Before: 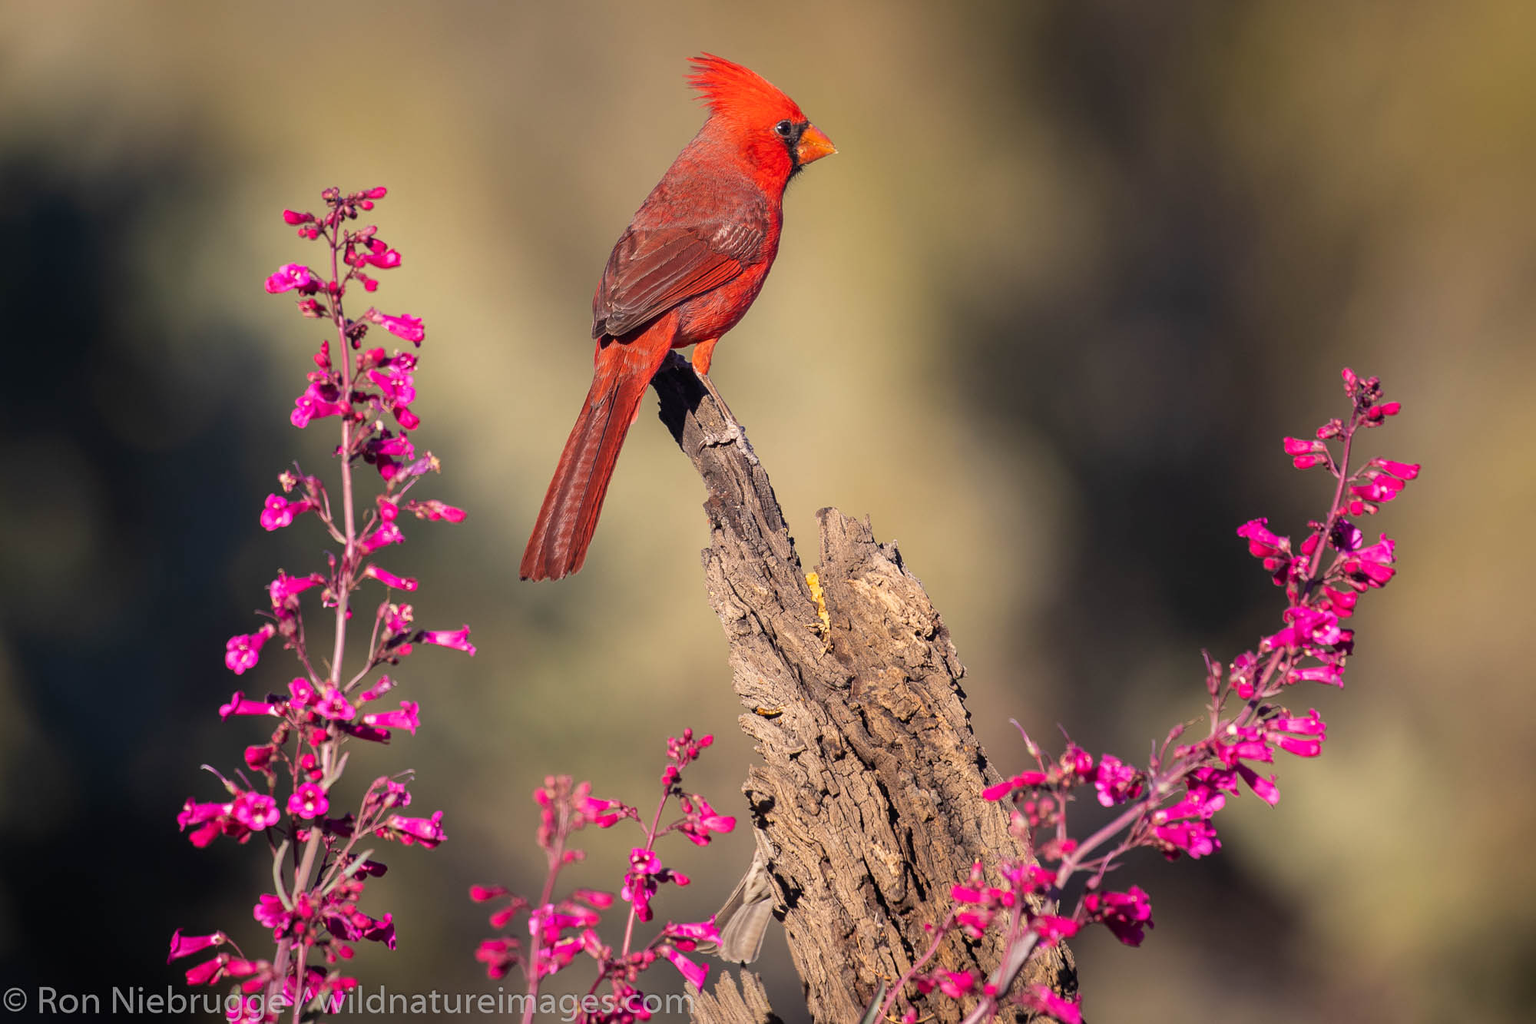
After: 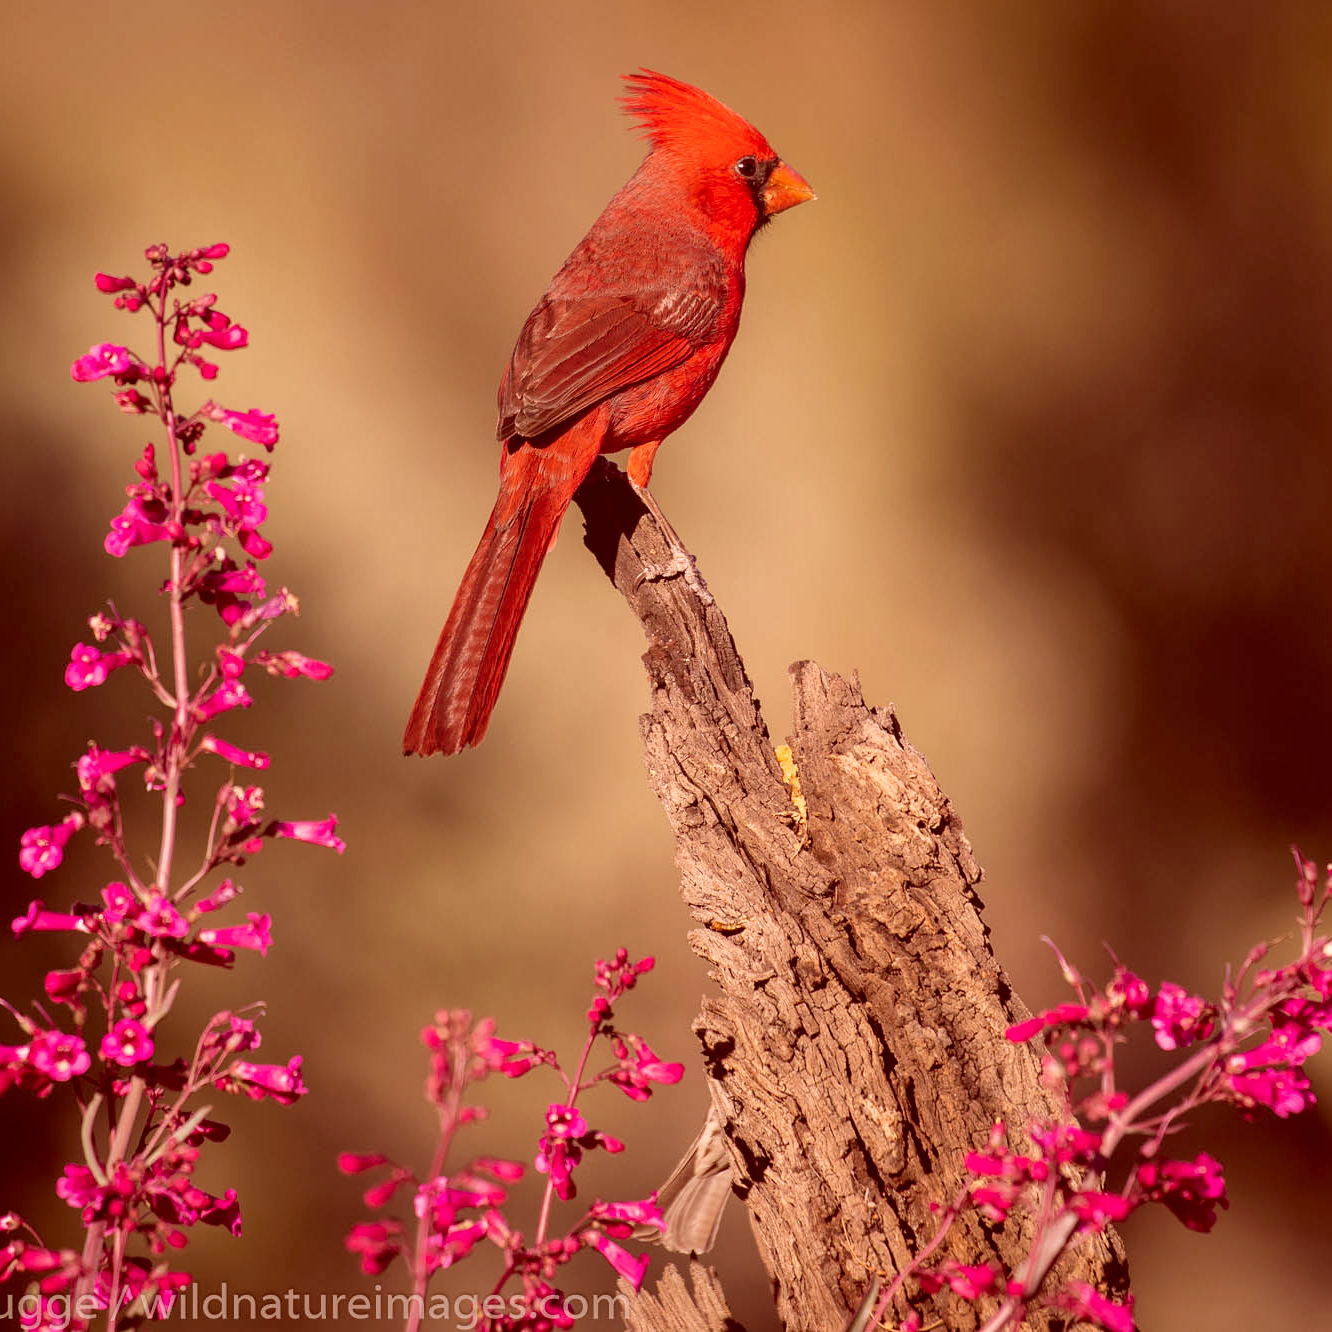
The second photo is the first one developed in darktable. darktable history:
crop and rotate: left 13.733%, right 19.655%
color correction: highlights a* 9.28, highlights b* 8.92, shadows a* 39.66, shadows b* 39.7, saturation 0.787
